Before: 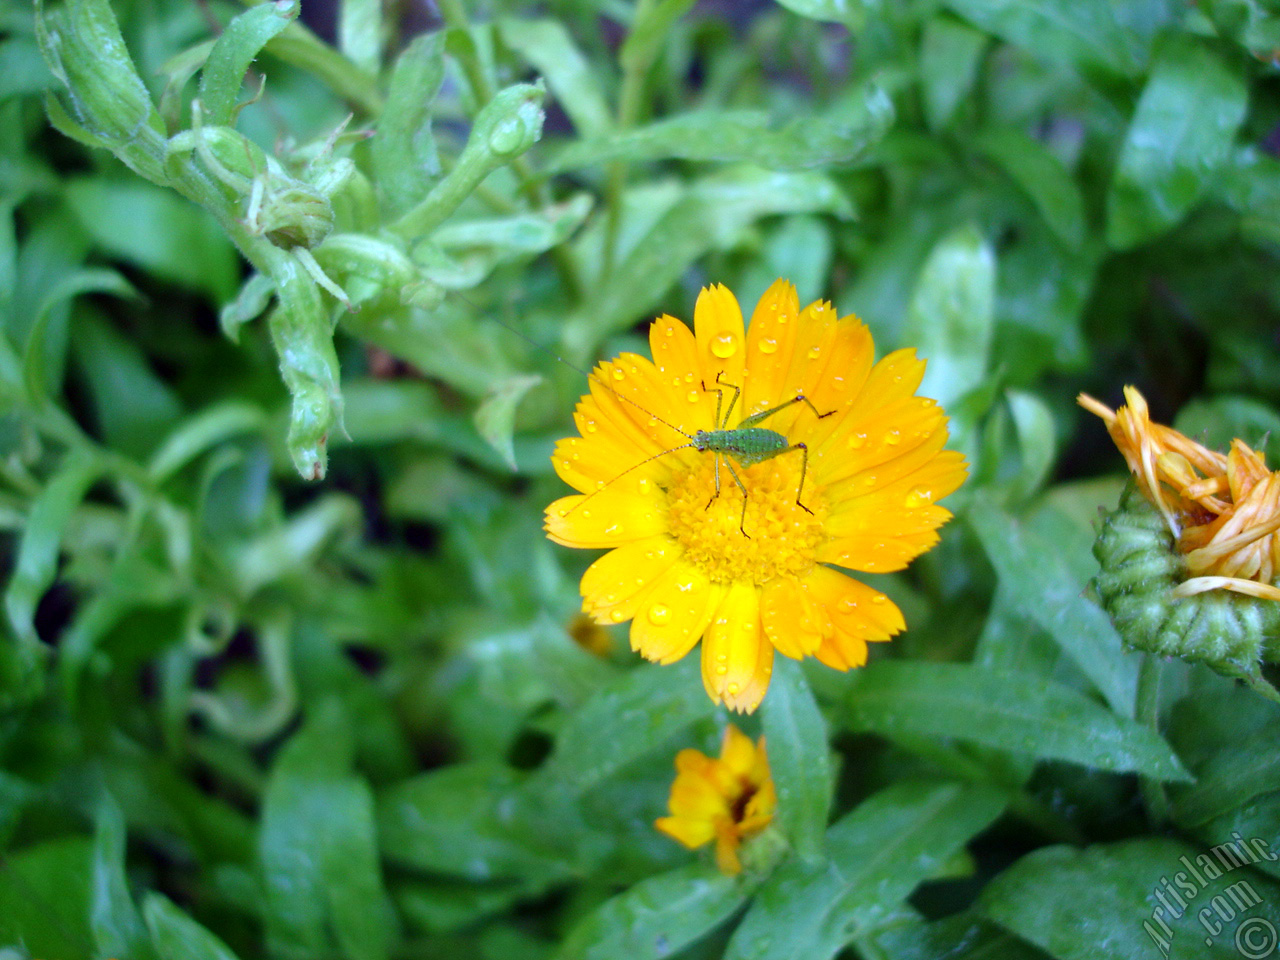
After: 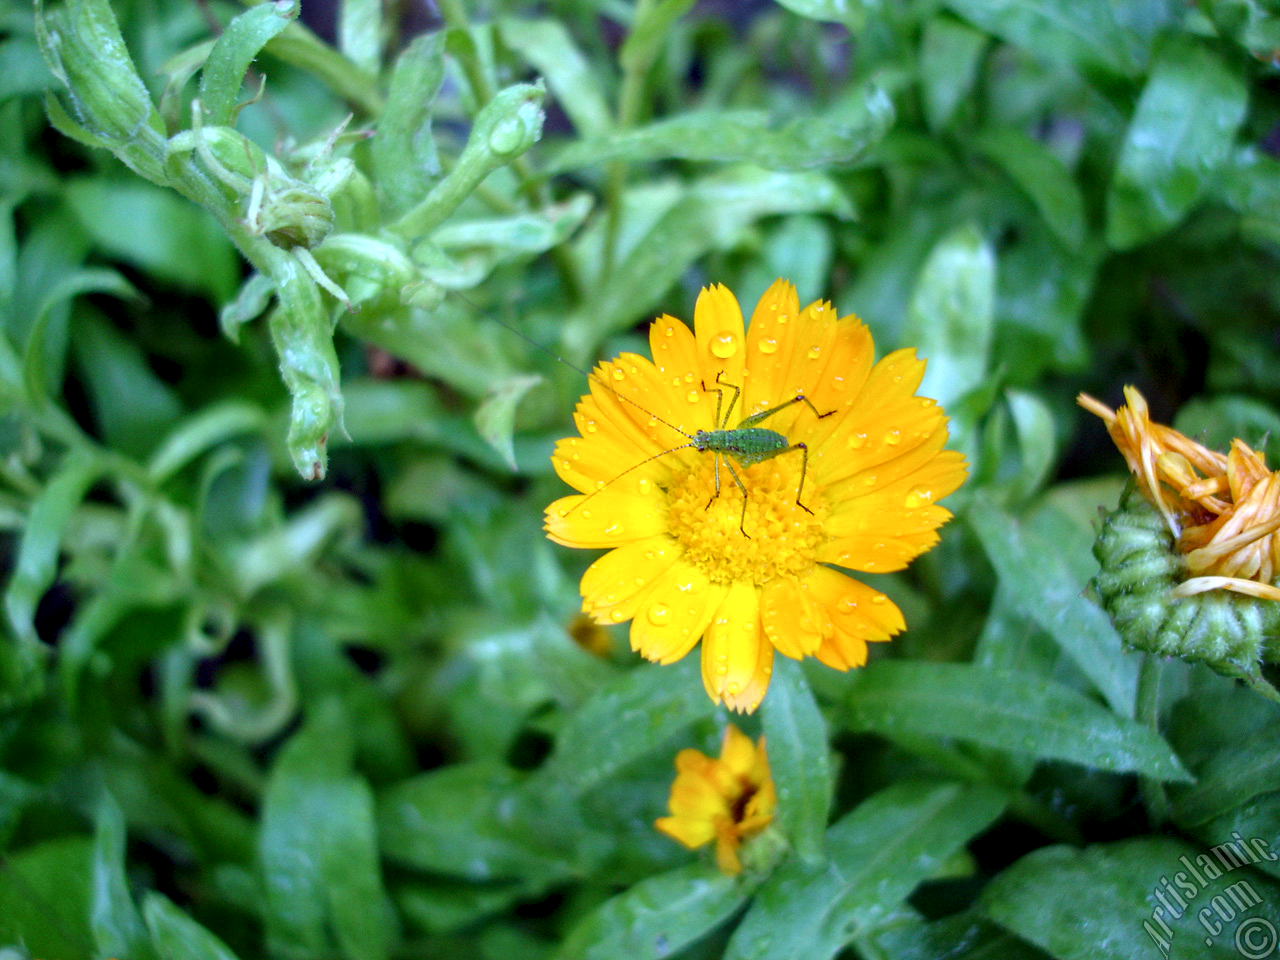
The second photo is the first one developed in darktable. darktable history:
white balance: red 1.004, blue 1.024
local contrast: highlights 35%, detail 135%
